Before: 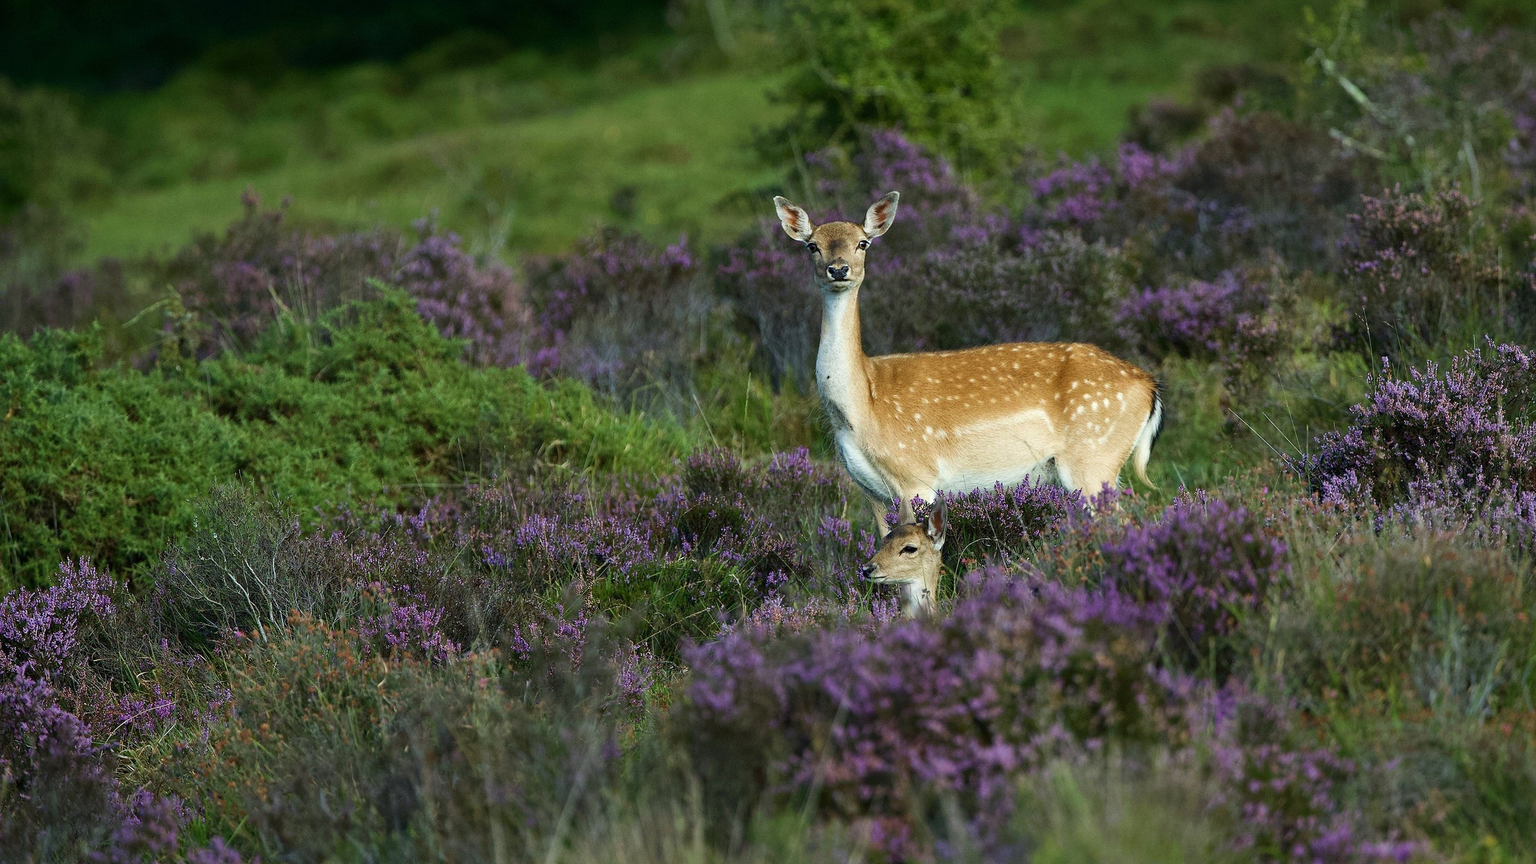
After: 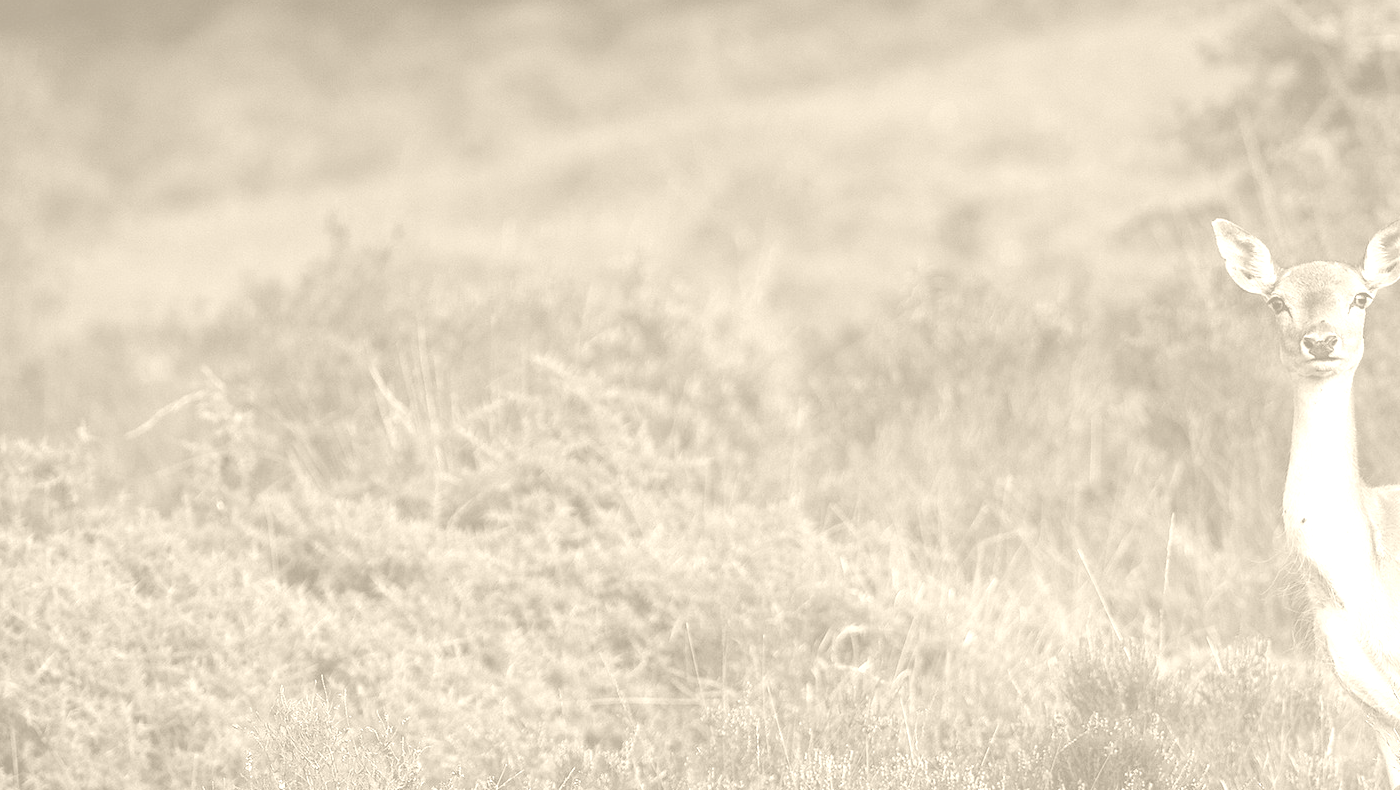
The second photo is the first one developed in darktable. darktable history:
crop and rotate: left 3.047%, top 7.509%, right 42.236%, bottom 37.598%
colorize: hue 36°, saturation 71%, lightness 80.79%
graduated density: rotation -0.352°, offset 57.64
color balance rgb: shadows lift › chroma 1%, shadows lift › hue 113°, highlights gain › chroma 0.2%, highlights gain › hue 333°, perceptual saturation grading › global saturation 20%, perceptual saturation grading › highlights -50%, perceptual saturation grading › shadows 25%, contrast -10%
color correction: highlights a* 5.3, highlights b* 24.26, shadows a* -15.58, shadows b* 4.02
base curve: curves: ch0 [(0, 0) (0.088, 0.125) (0.176, 0.251) (0.354, 0.501) (0.613, 0.749) (1, 0.877)], preserve colors none
